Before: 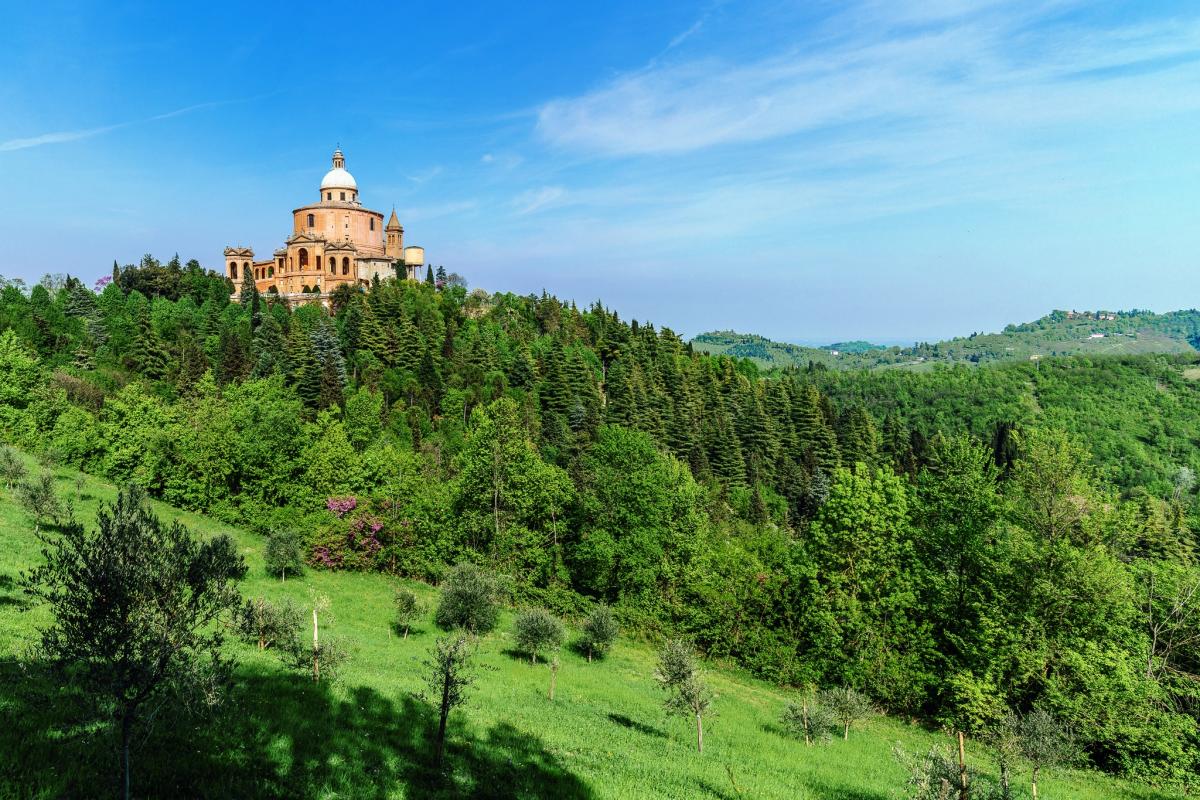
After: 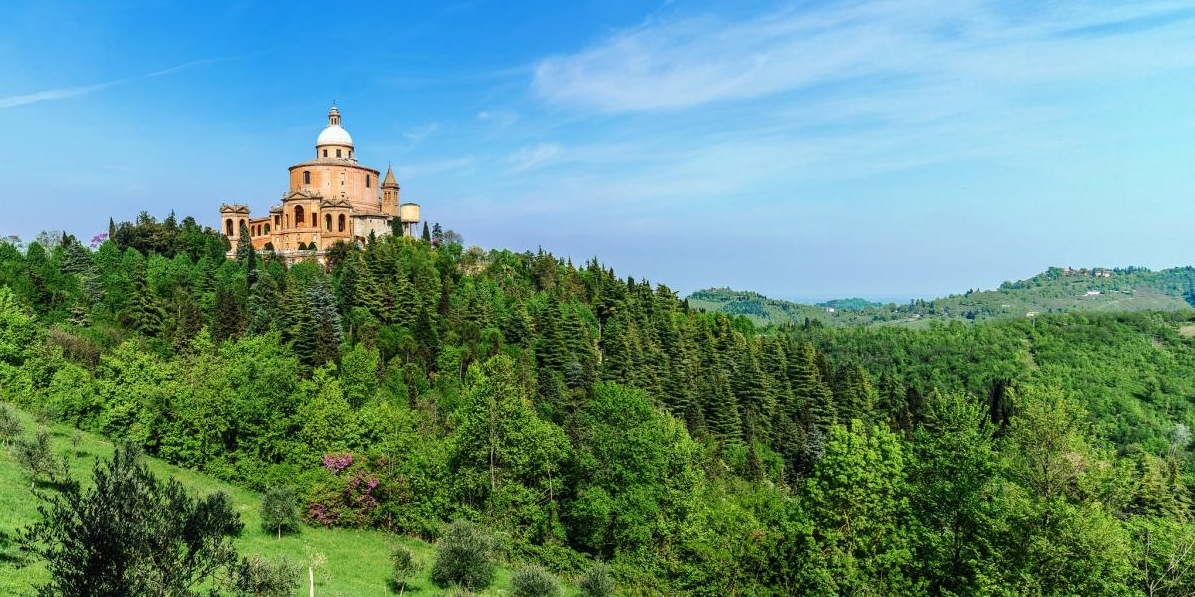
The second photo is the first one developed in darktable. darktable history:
crop: left 0.361%, top 5.494%, bottom 19.862%
